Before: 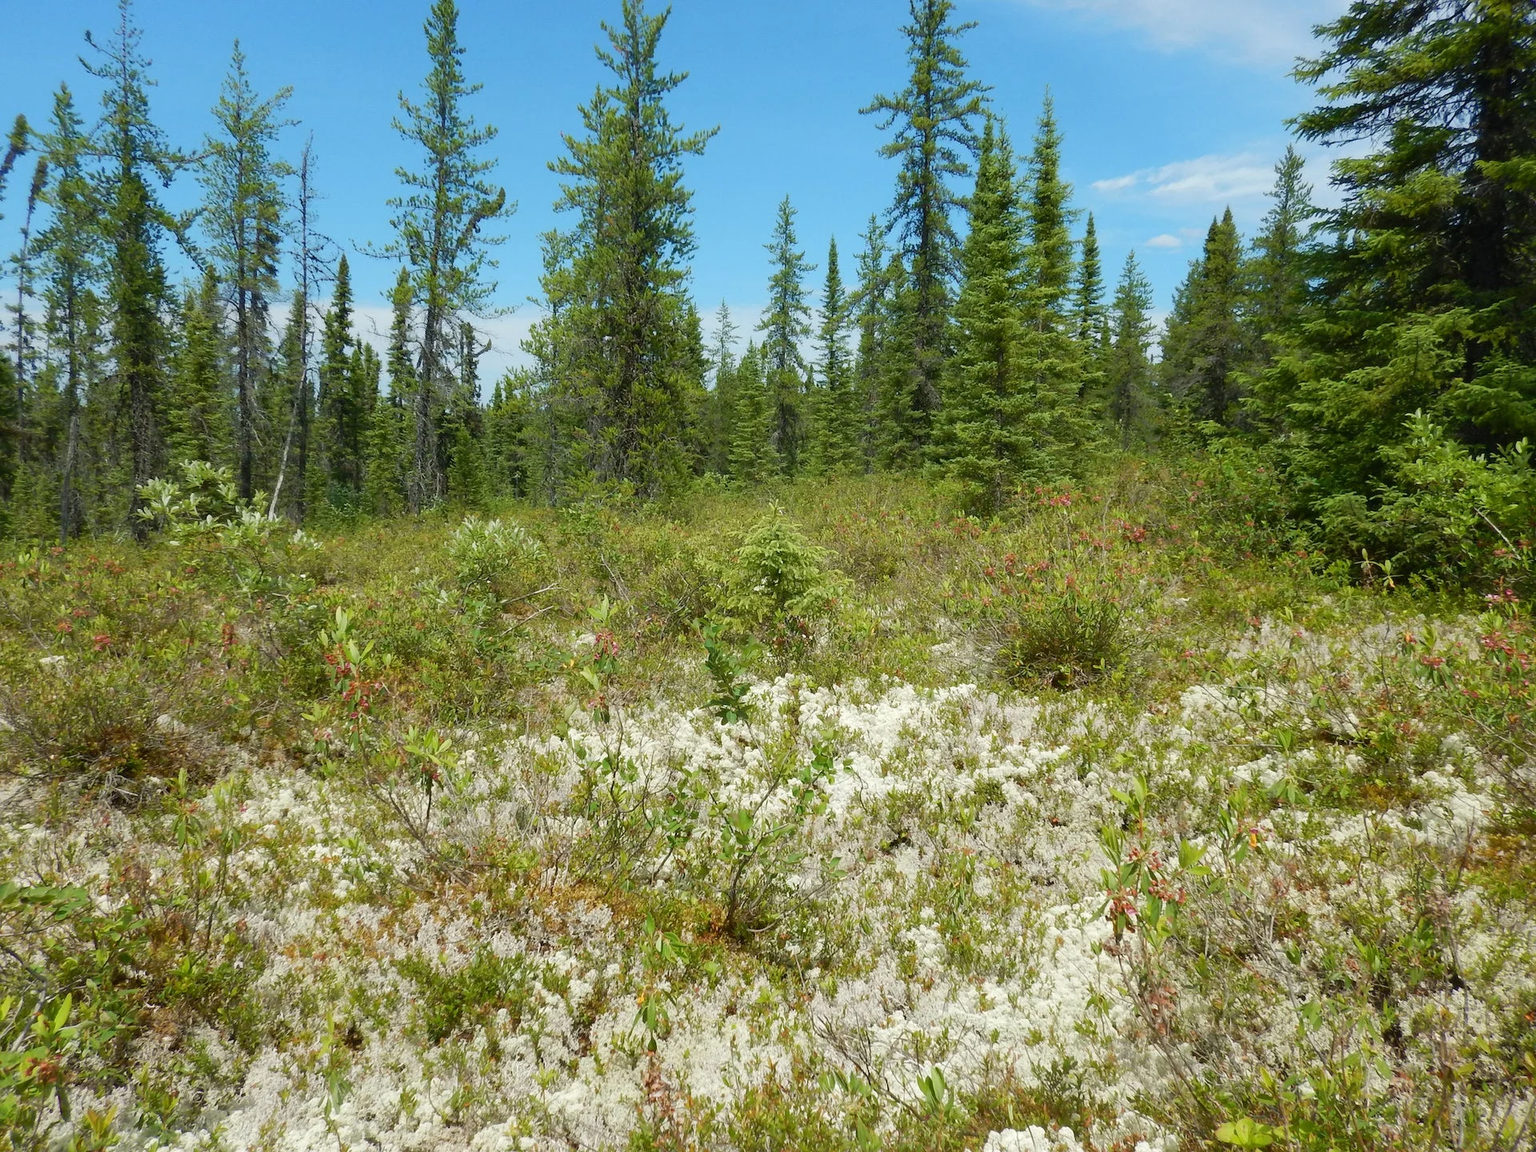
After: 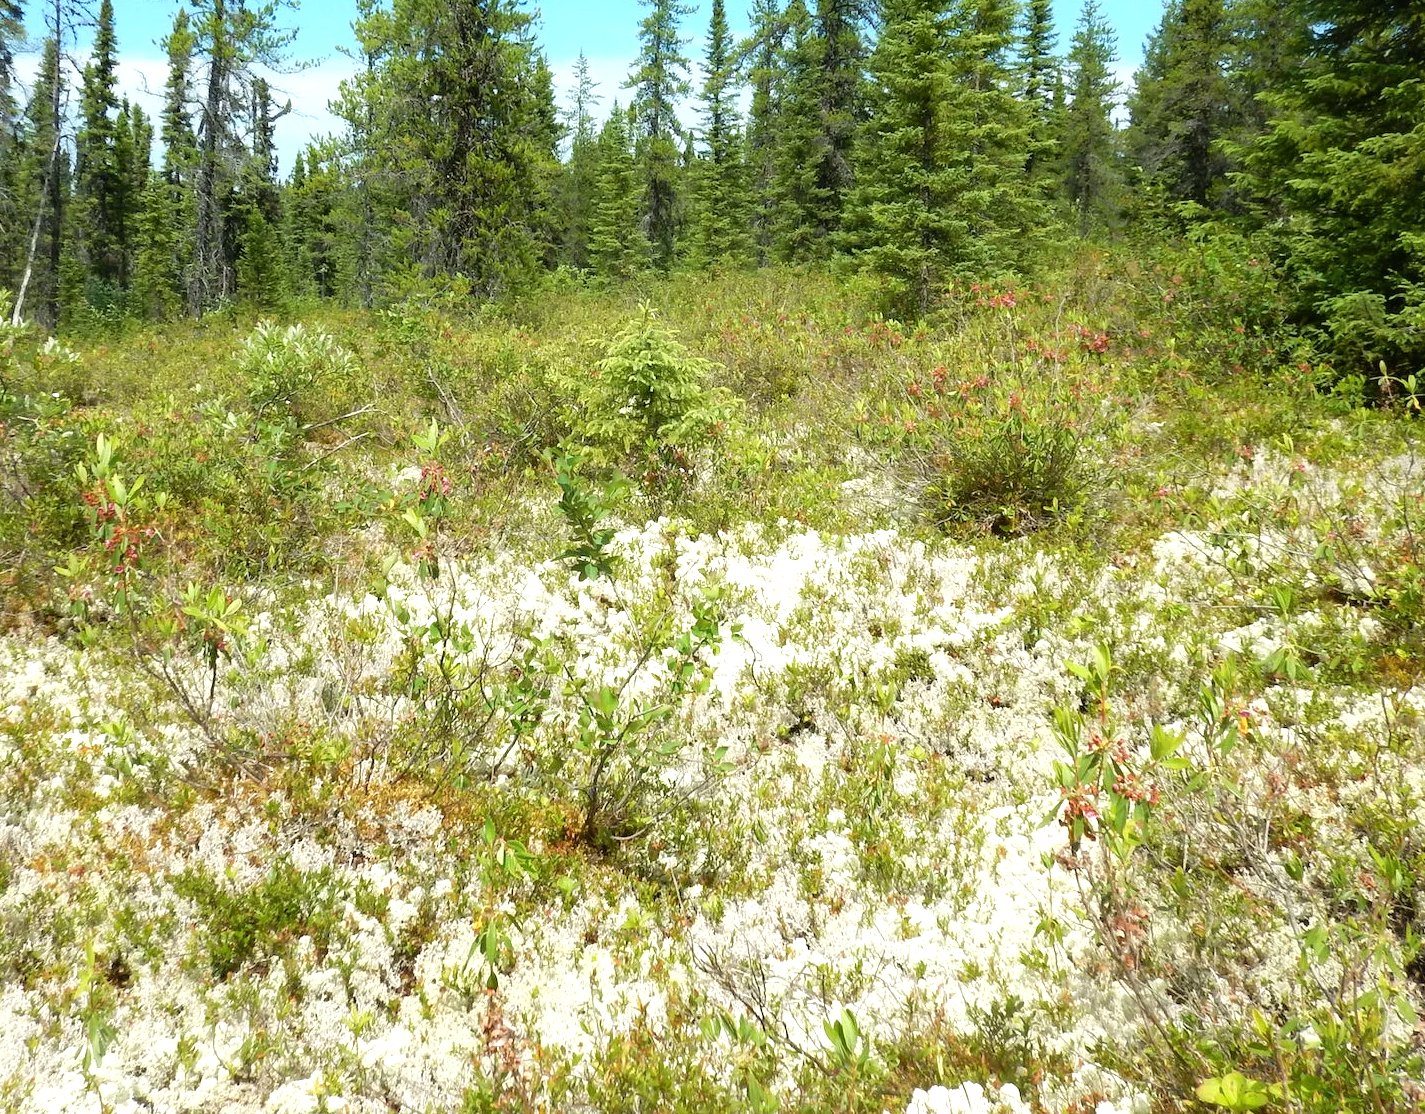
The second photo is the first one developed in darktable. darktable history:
crop: left 16.867%, top 22.633%, right 8.914%
tone equalizer: -8 EV -0.713 EV, -7 EV -0.691 EV, -6 EV -0.619 EV, -5 EV -0.39 EV, -3 EV 0.391 EV, -2 EV 0.6 EV, -1 EV 0.688 EV, +0 EV 0.775 EV
